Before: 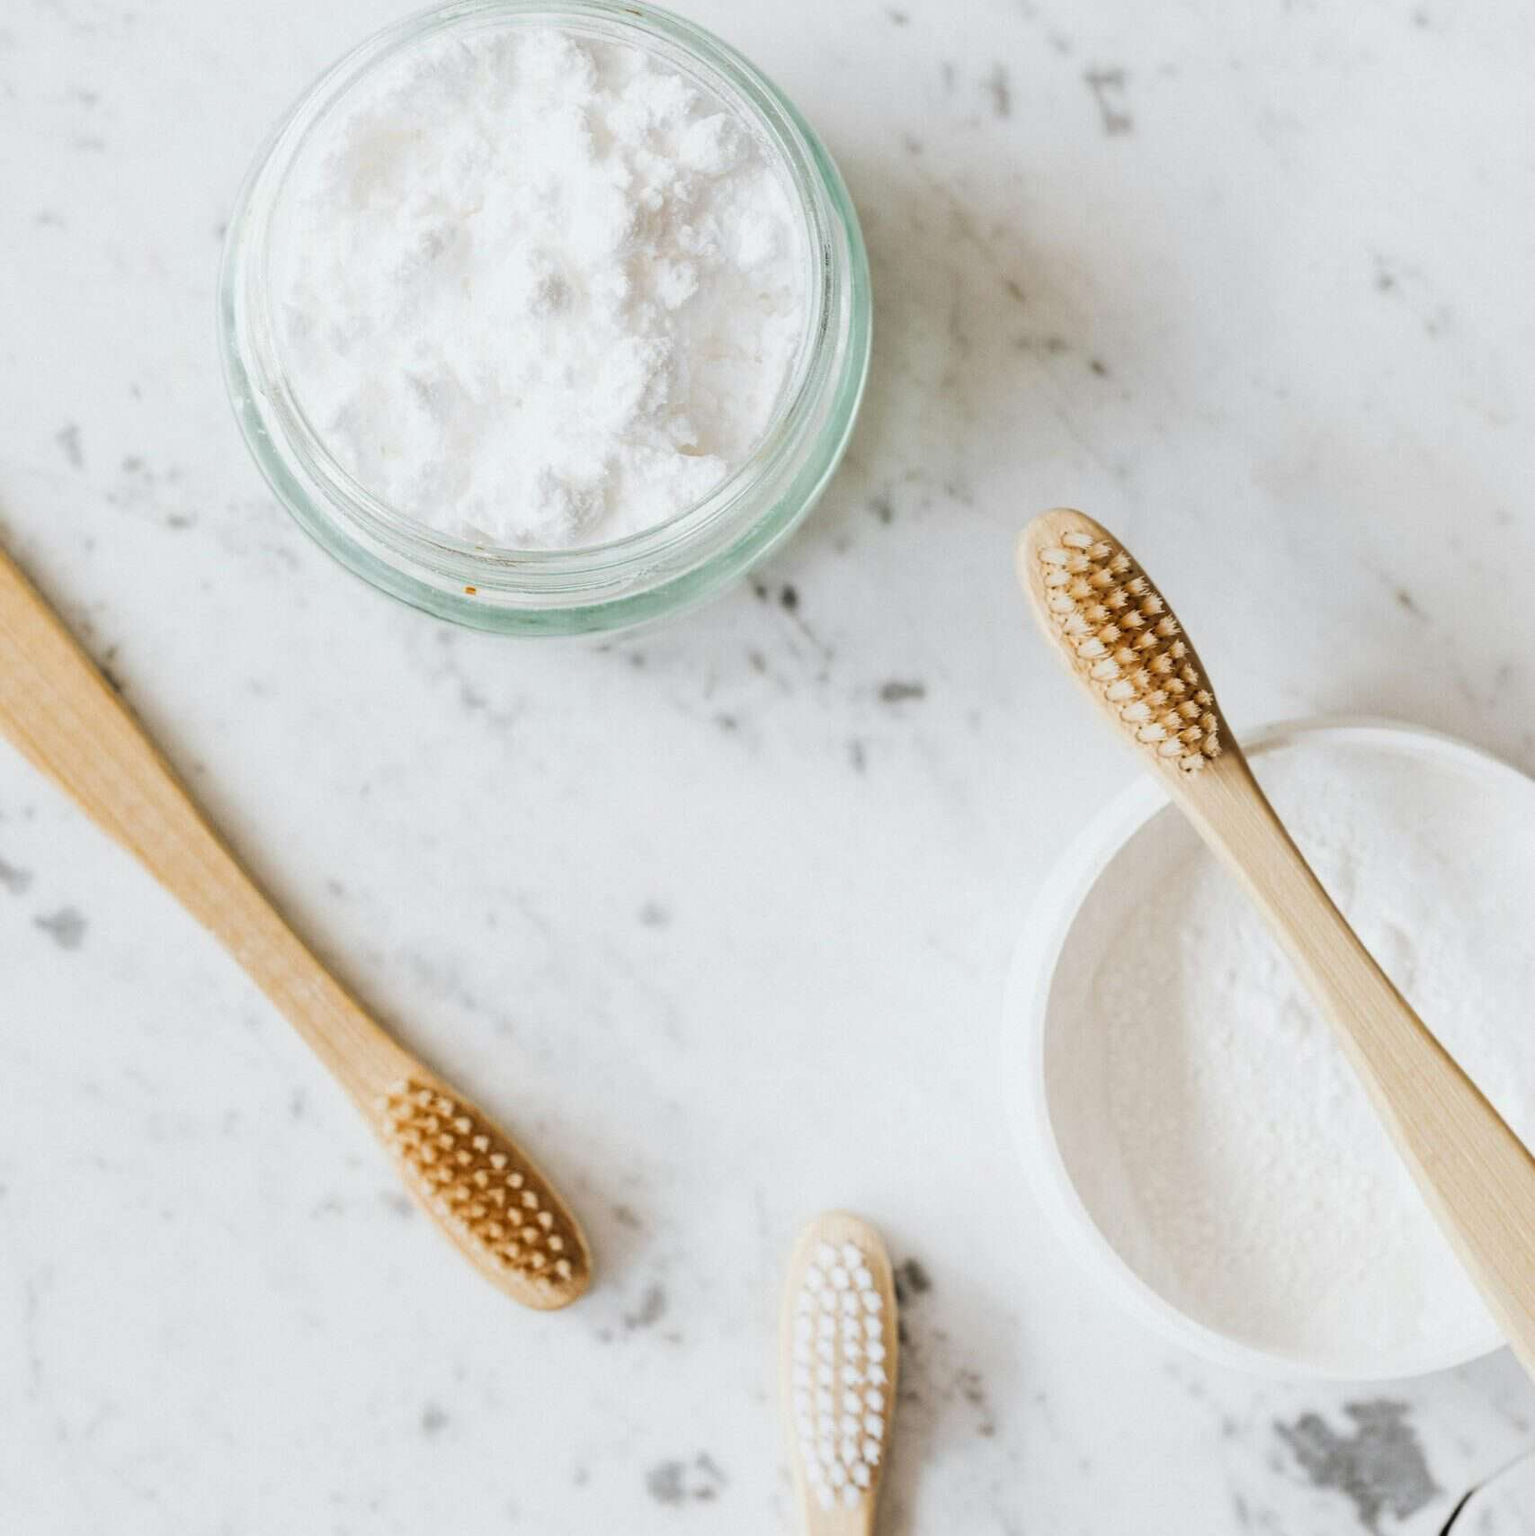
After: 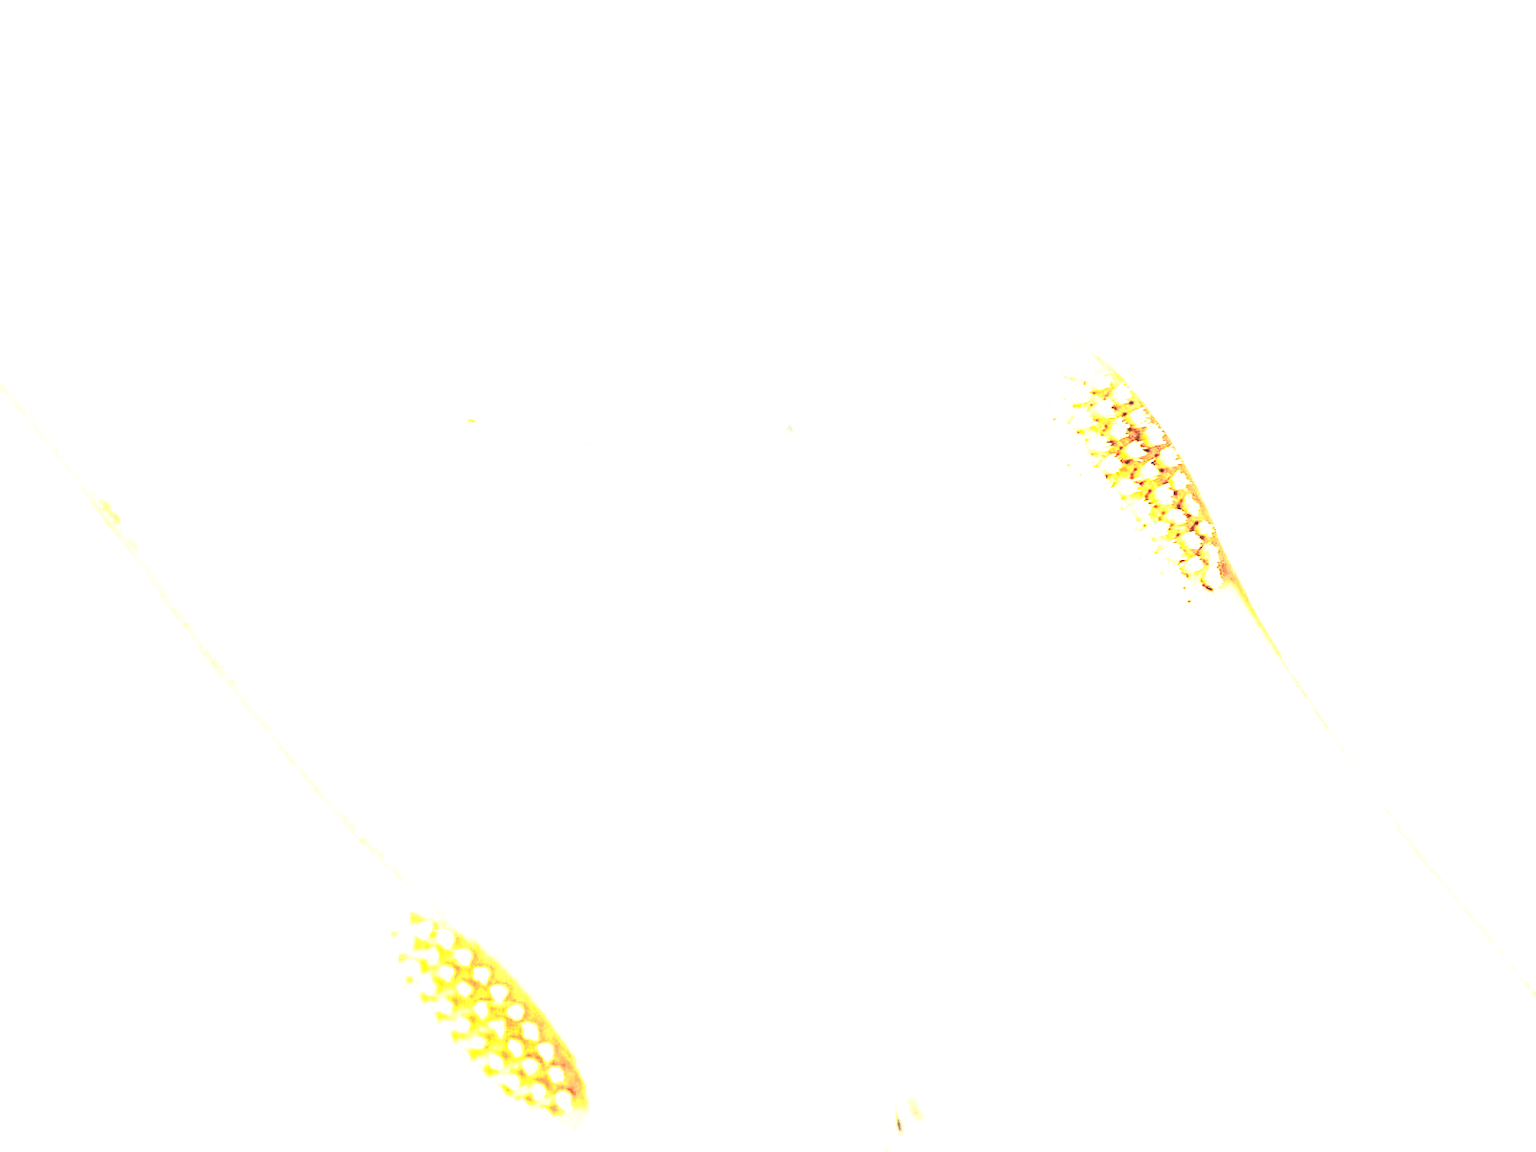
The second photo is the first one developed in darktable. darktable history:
exposure: black level correction 0, exposure 1.905 EV, compensate highlight preservation false
crop: top 11.027%, bottom 13.965%
tone curve: curves: ch0 [(0, 0) (0.003, 0.002) (0.011, 0.004) (0.025, 0.005) (0.044, 0.009) (0.069, 0.013) (0.1, 0.017) (0.136, 0.036) (0.177, 0.066) (0.224, 0.102) (0.277, 0.143) (0.335, 0.197) (0.399, 0.268) (0.468, 0.389) (0.543, 0.549) (0.623, 0.714) (0.709, 0.801) (0.801, 0.854) (0.898, 0.9) (1, 1)], preserve colors none
shadows and highlights: radius 92.31, shadows -14.29, white point adjustment 0.175, highlights 31.32, compress 48.35%, soften with gaussian
local contrast: on, module defaults
